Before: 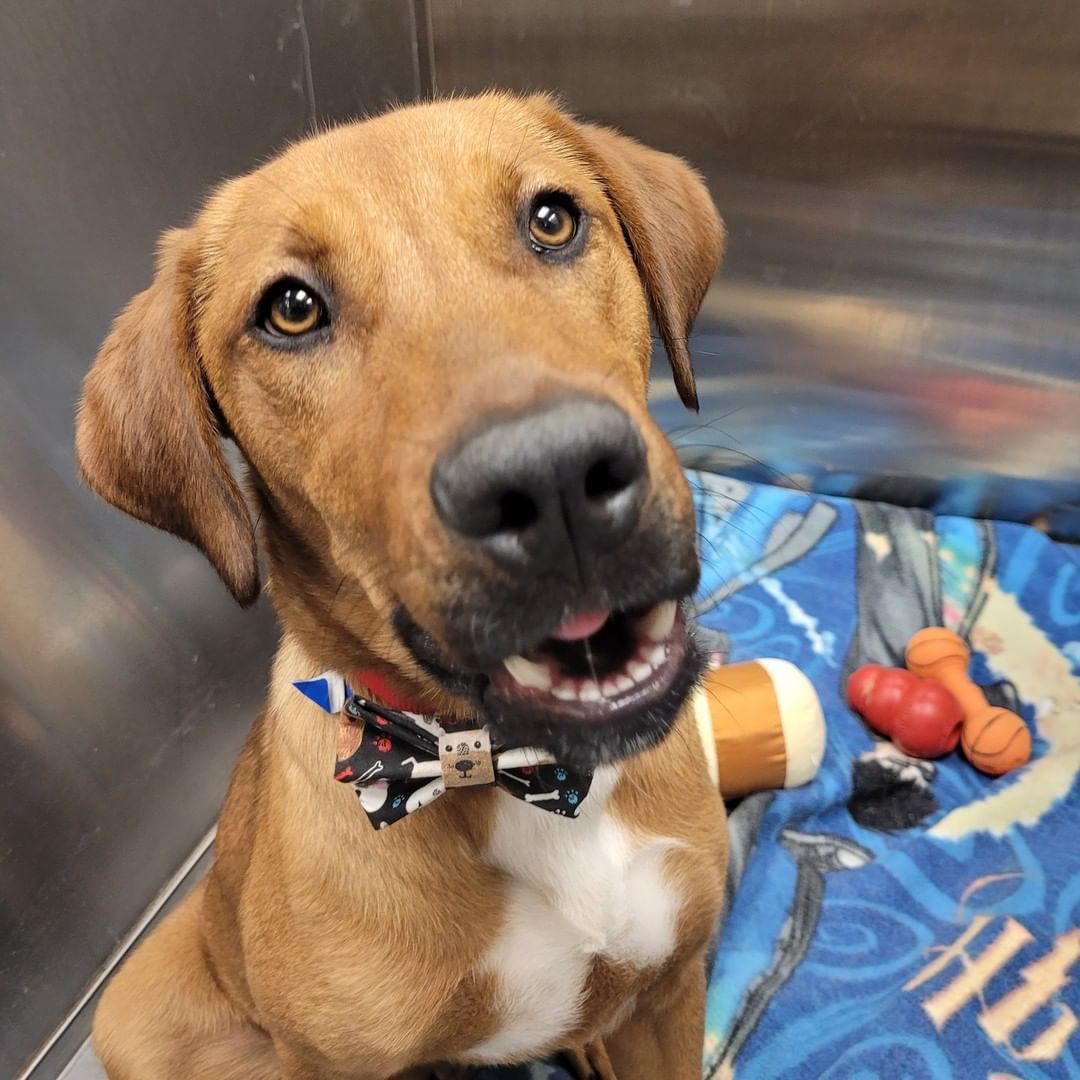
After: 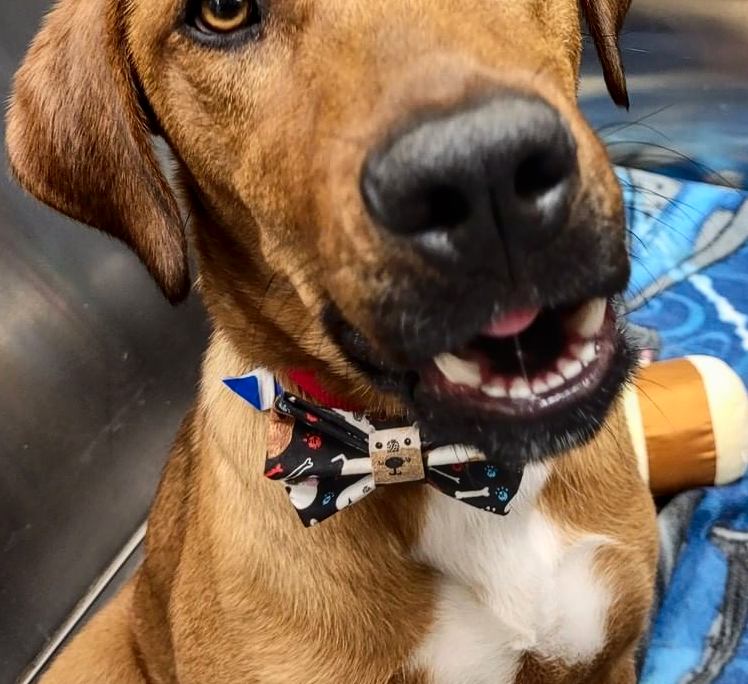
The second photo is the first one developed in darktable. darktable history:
local contrast: detail 117%
contrast brightness saturation: contrast 0.2, brightness -0.103, saturation 0.102
crop: left 6.535%, top 28.065%, right 24.203%, bottom 8.592%
